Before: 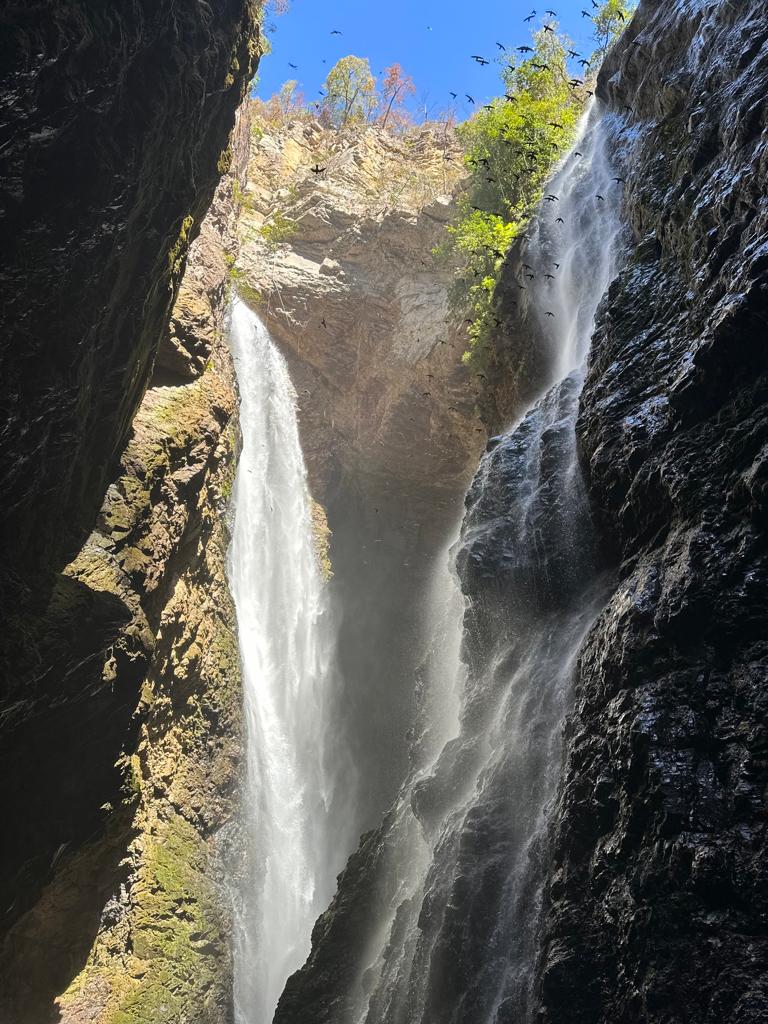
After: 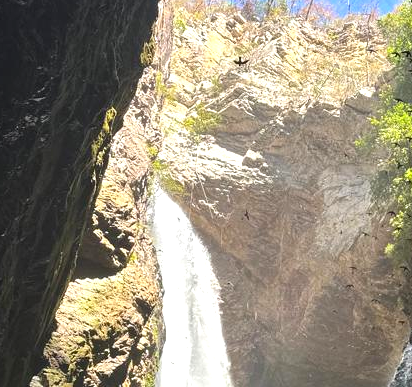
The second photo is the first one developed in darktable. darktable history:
exposure: exposure 0.6 EV, compensate highlight preservation false
crop: left 10.121%, top 10.631%, right 36.218%, bottom 51.526%
